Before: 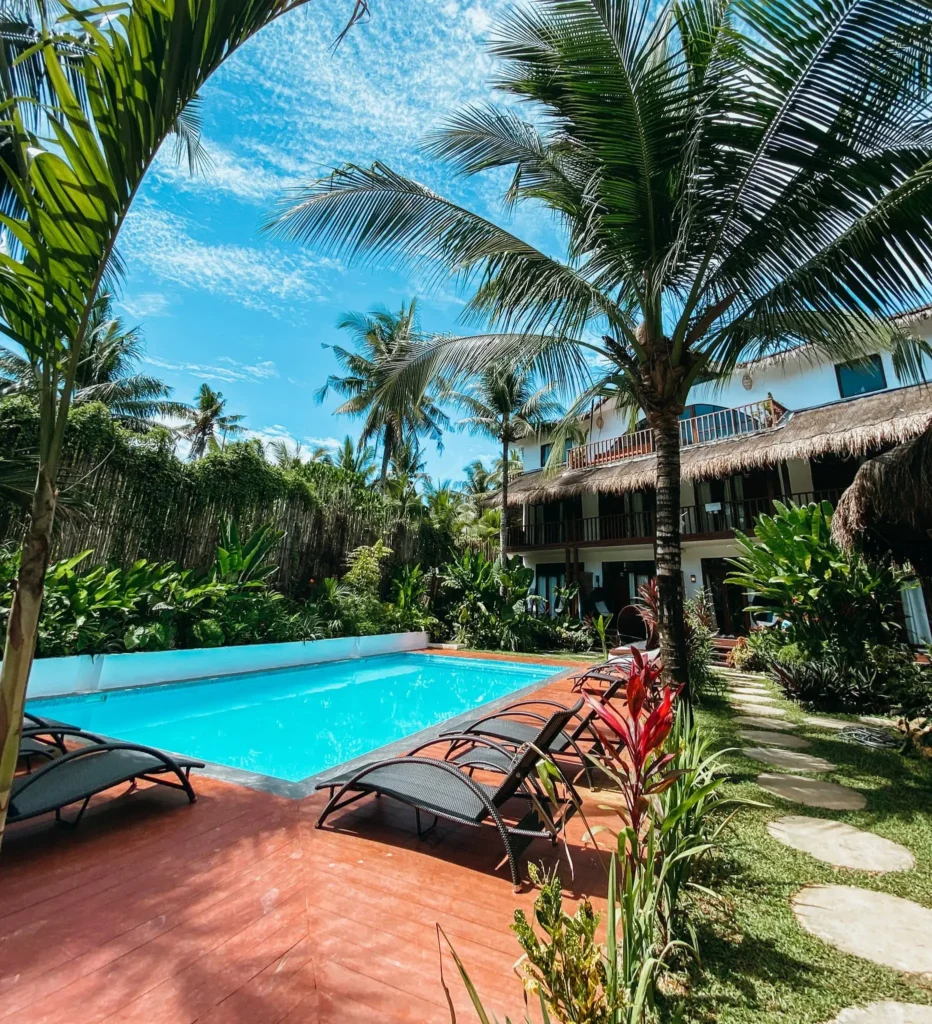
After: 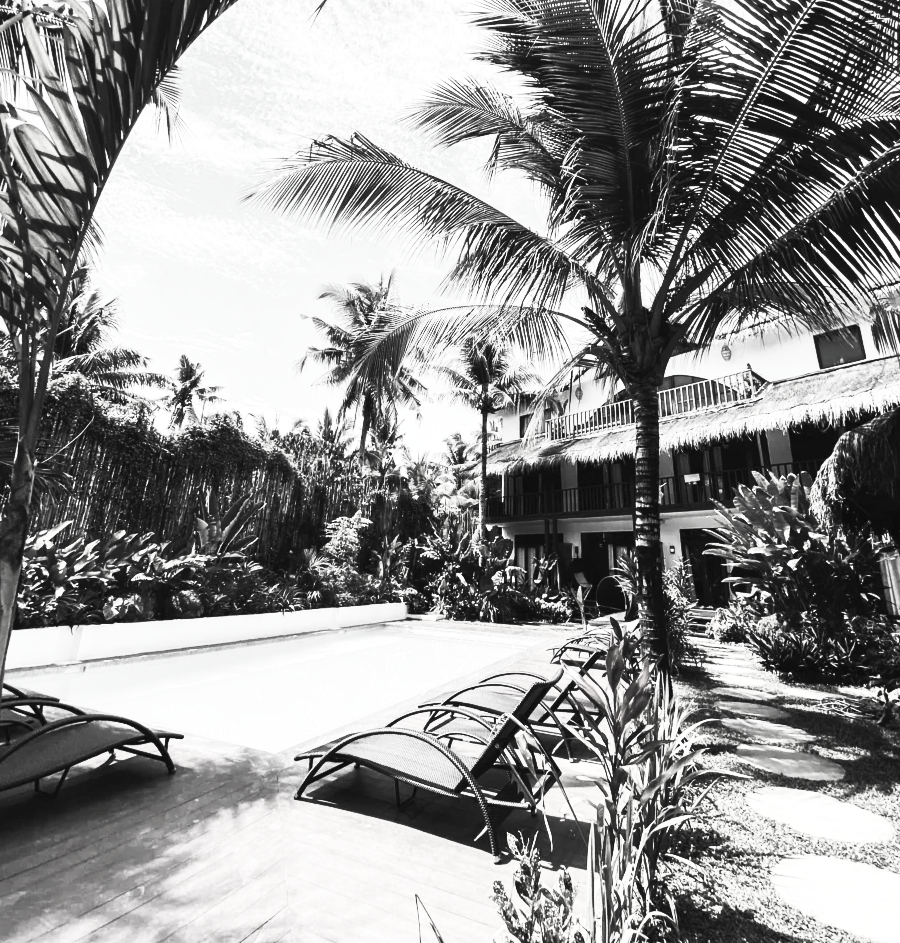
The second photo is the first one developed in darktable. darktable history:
contrast brightness saturation: contrast 0.544, brightness 0.476, saturation -0.986
crop: left 2.338%, top 2.91%, right 1.023%, bottom 4.97%
tone equalizer: -8 EV -0.398 EV, -7 EV -0.376 EV, -6 EV -0.349 EV, -5 EV -0.212 EV, -3 EV 0.211 EV, -2 EV 0.351 EV, -1 EV 0.385 EV, +0 EV 0.416 EV, edges refinement/feathering 500, mask exposure compensation -1.57 EV, preserve details no
color zones: curves: ch0 [(0.009, 0.528) (0.136, 0.6) (0.255, 0.586) (0.39, 0.528) (0.522, 0.584) (0.686, 0.736) (0.849, 0.561)]; ch1 [(0.045, 0.781) (0.14, 0.416) (0.257, 0.695) (0.442, 0.032) (0.738, 0.338) (0.818, 0.632) (0.891, 0.741) (1, 0.704)]; ch2 [(0, 0.667) (0.141, 0.52) (0.26, 0.37) (0.474, 0.432) (0.743, 0.286)]
